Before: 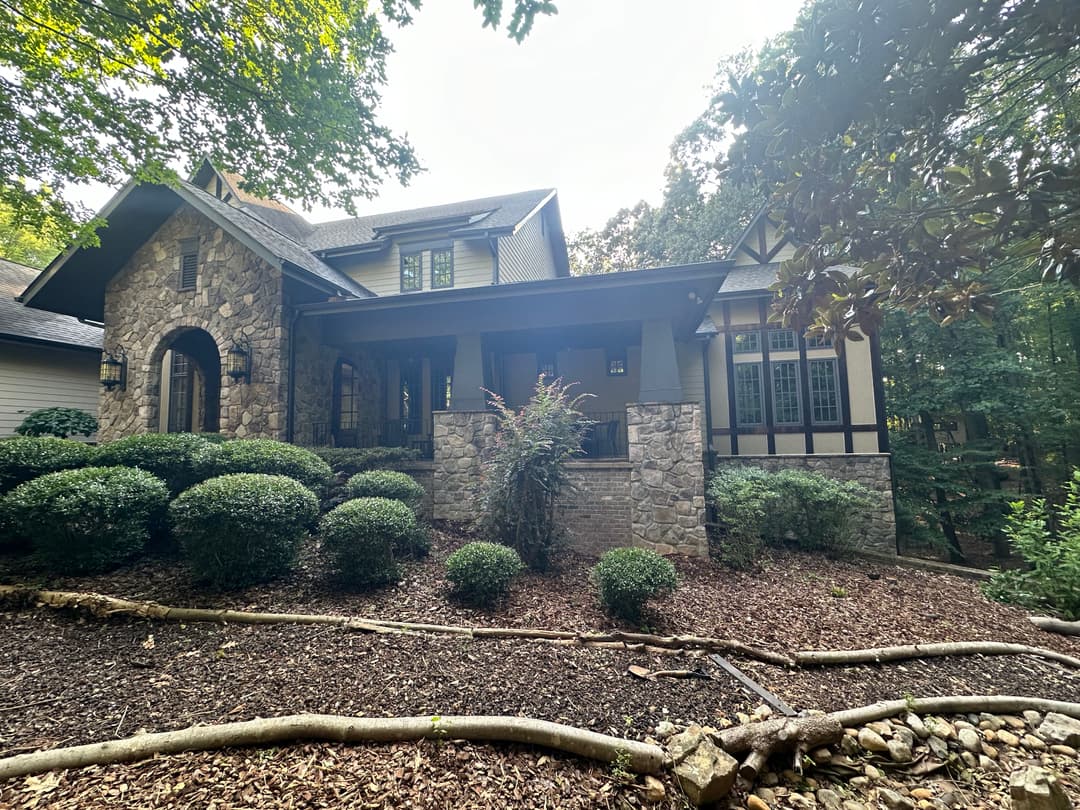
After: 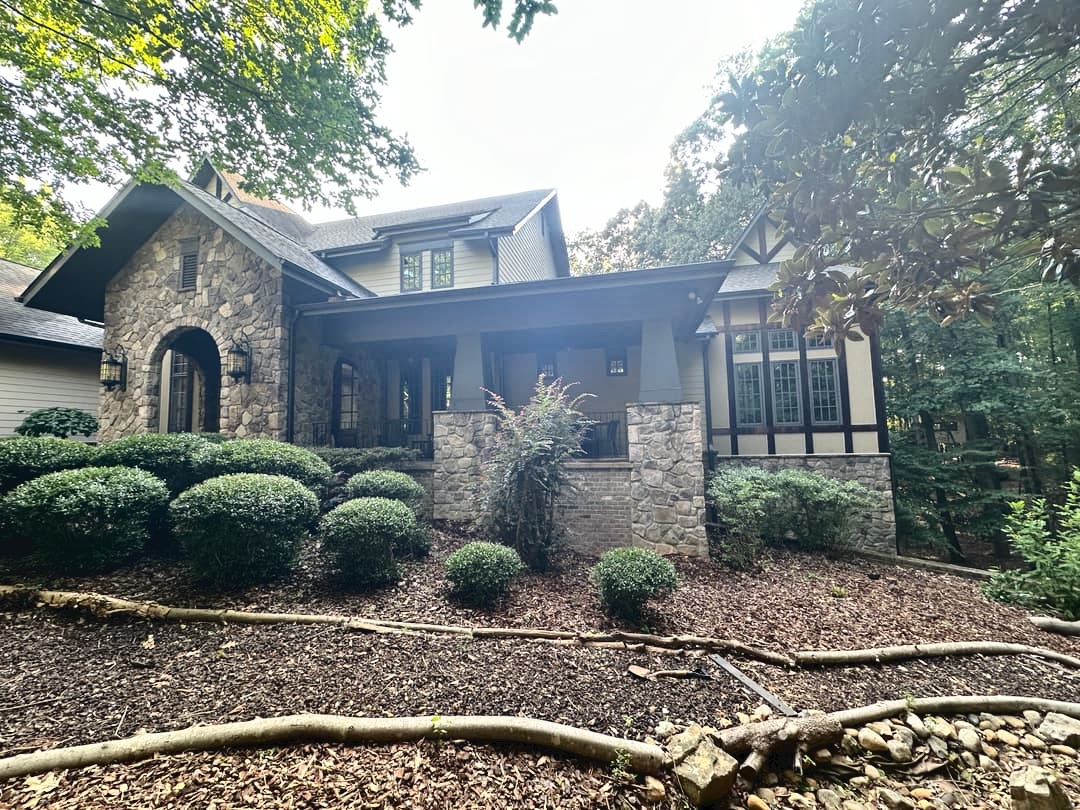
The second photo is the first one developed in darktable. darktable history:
tone curve: curves: ch0 [(0, 0) (0.003, 0.04) (0.011, 0.04) (0.025, 0.043) (0.044, 0.049) (0.069, 0.066) (0.1, 0.095) (0.136, 0.121) (0.177, 0.154) (0.224, 0.211) (0.277, 0.281) (0.335, 0.358) (0.399, 0.452) (0.468, 0.54) (0.543, 0.628) (0.623, 0.721) (0.709, 0.801) (0.801, 0.883) (0.898, 0.948) (1, 1)], color space Lab, independent channels, preserve colors none
shadows and highlights: soften with gaussian
exposure: compensate highlight preservation false
